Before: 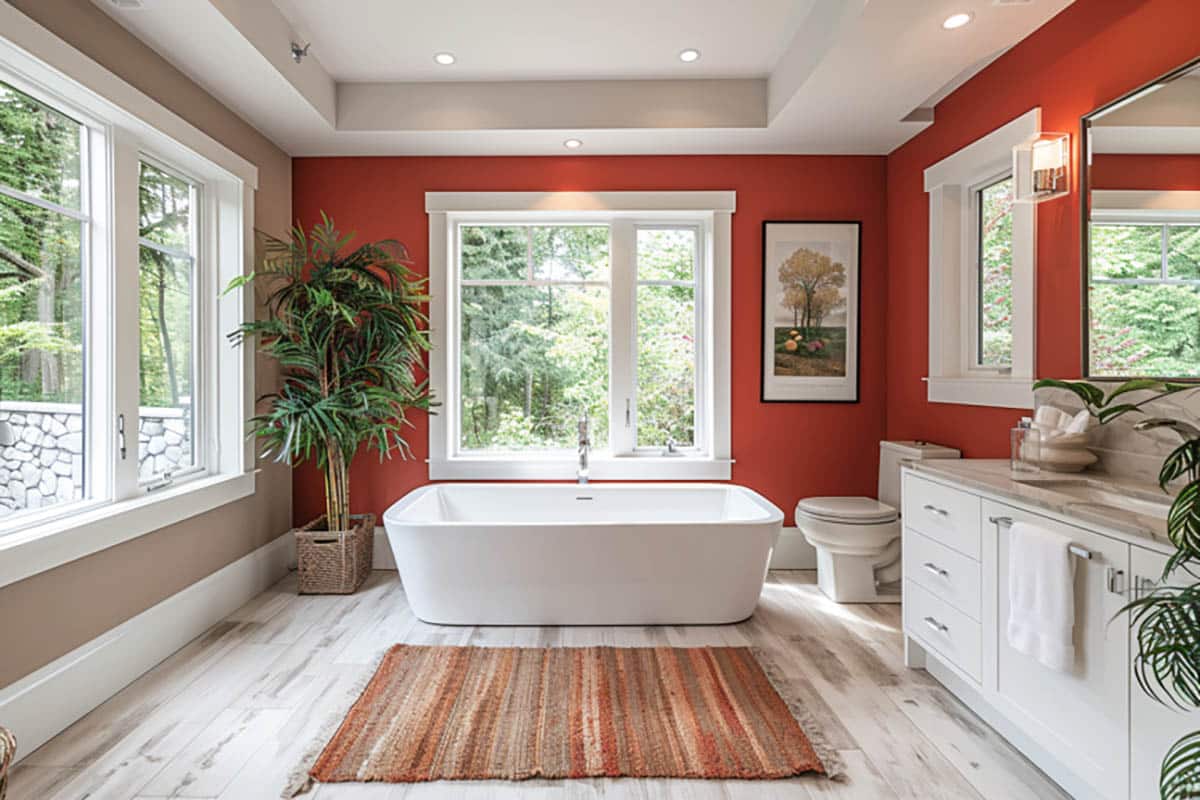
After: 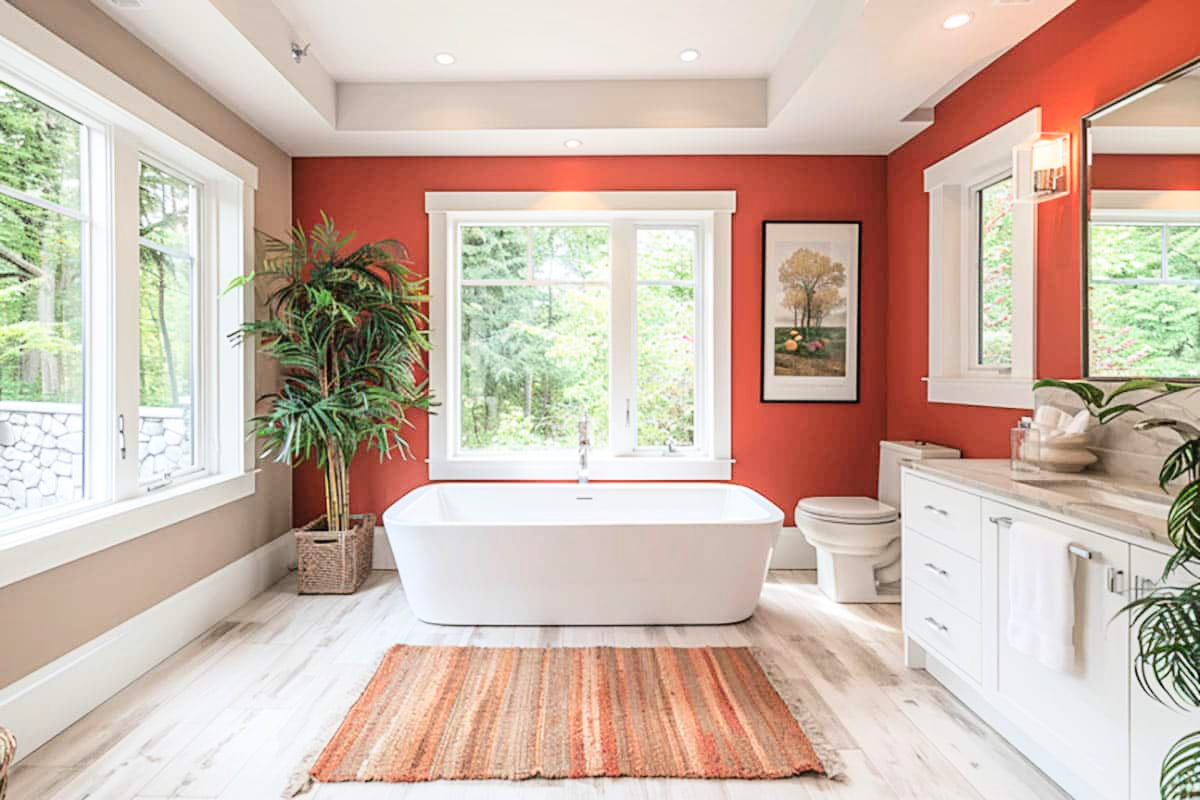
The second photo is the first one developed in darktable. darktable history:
base curve: curves: ch0 [(0, 0) (0.204, 0.334) (0.55, 0.733) (1, 1)]
shadows and highlights: shadows -69.96, highlights 34.04, highlights color adjustment 0.254%, soften with gaussian
